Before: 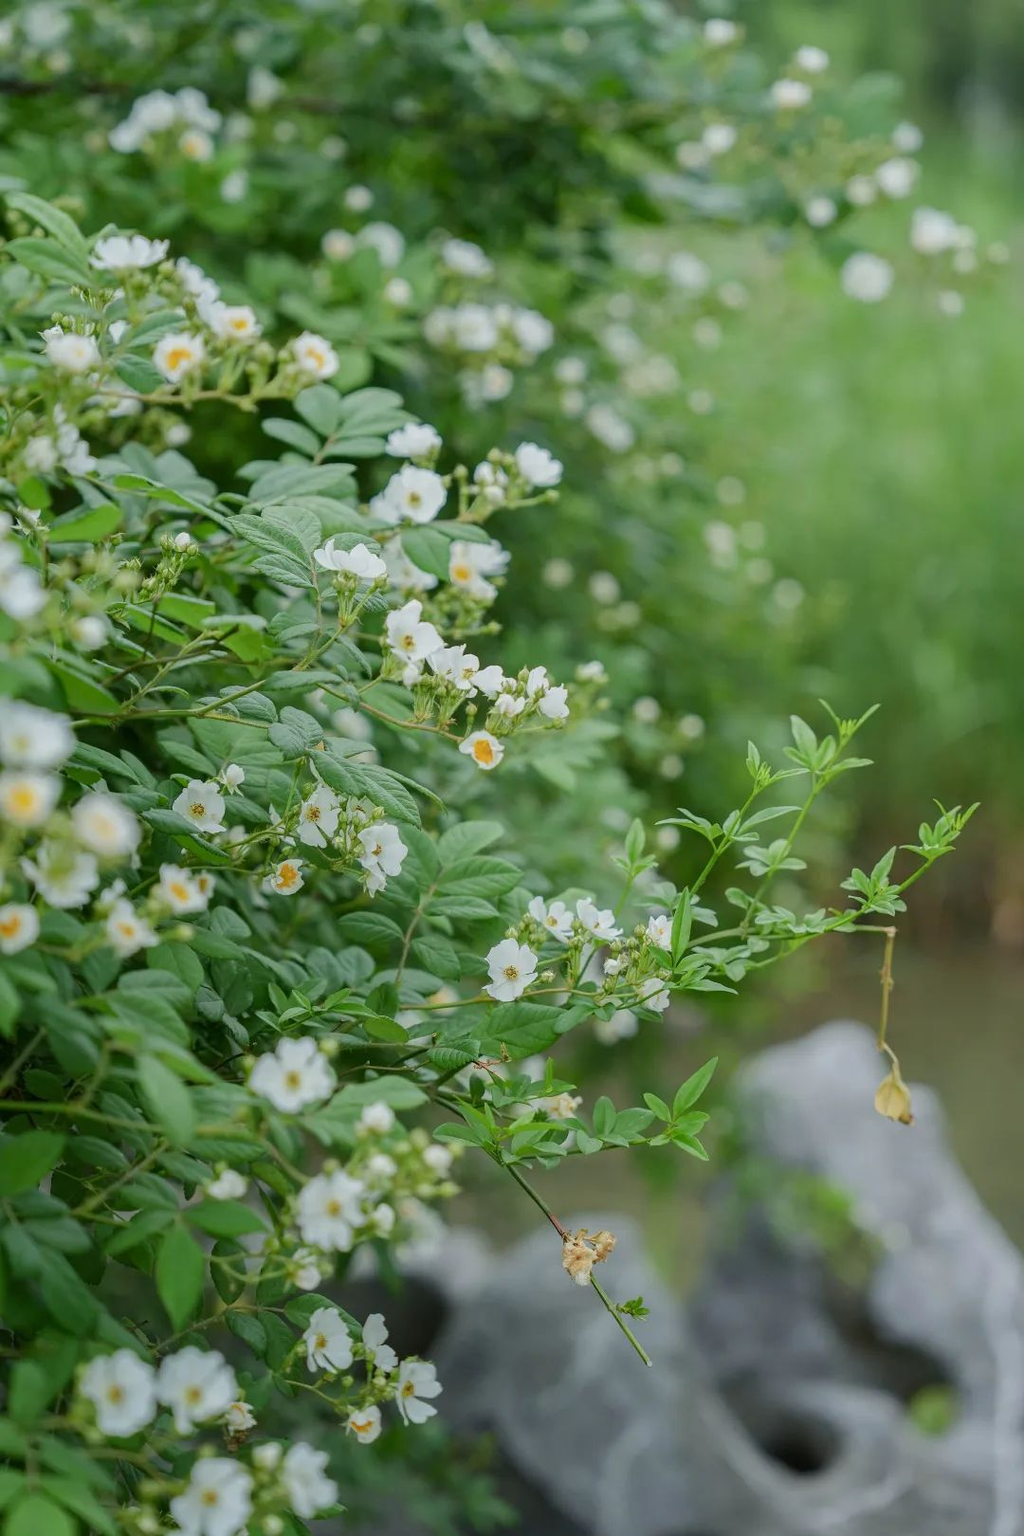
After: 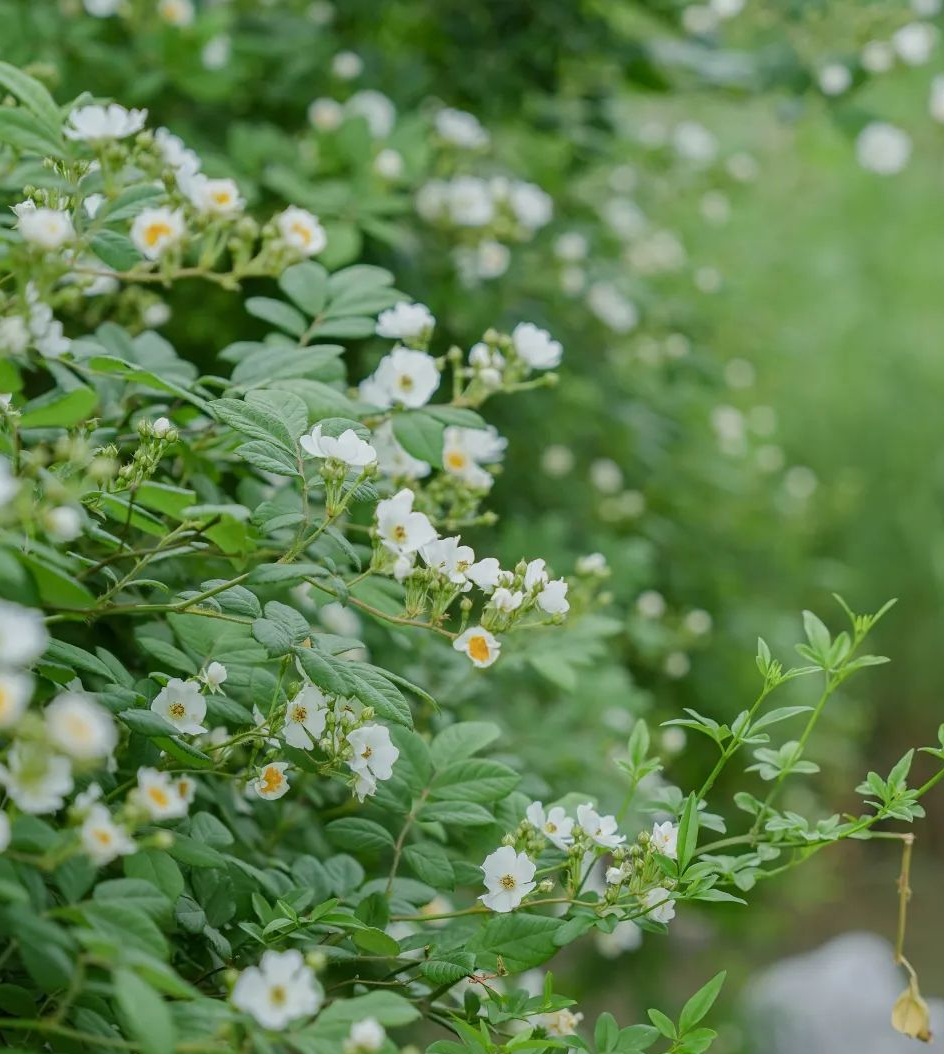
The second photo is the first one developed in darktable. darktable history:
crop: left 2.921%, top 8.948%, right 9.626%, bottom 25.933%
